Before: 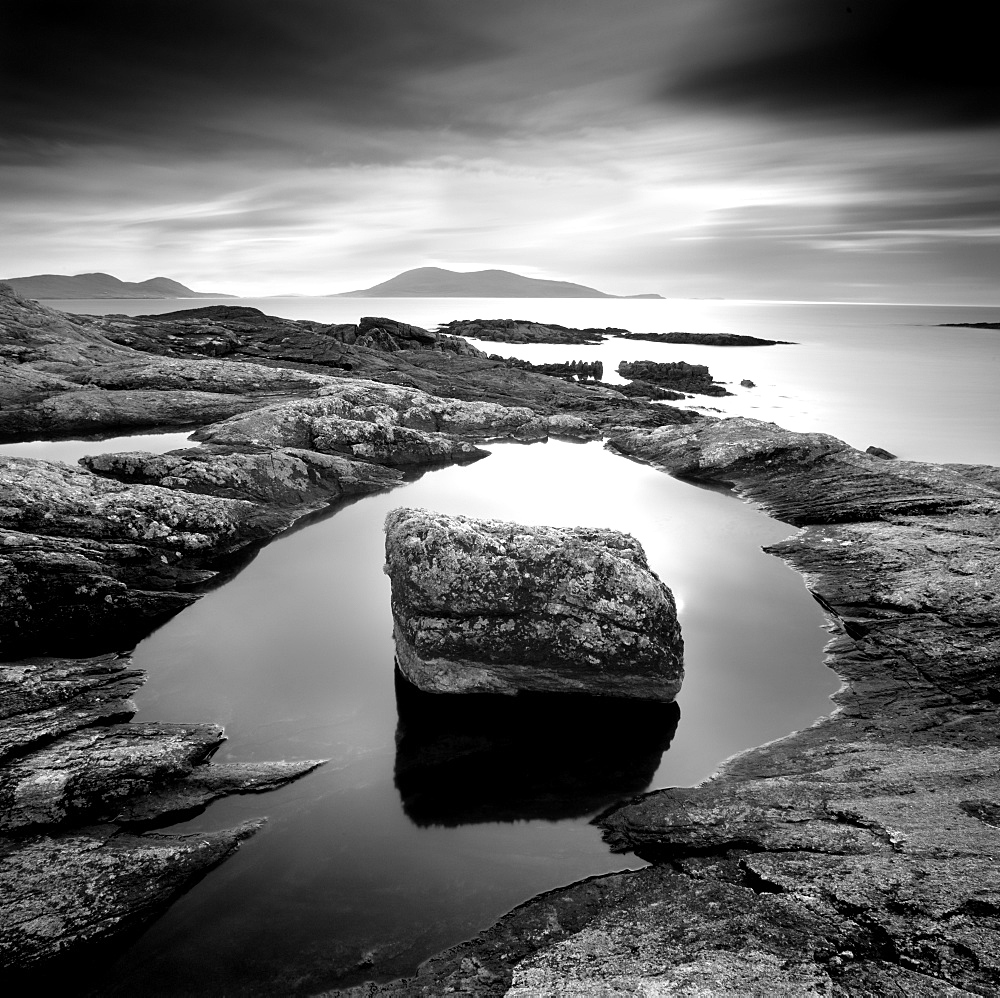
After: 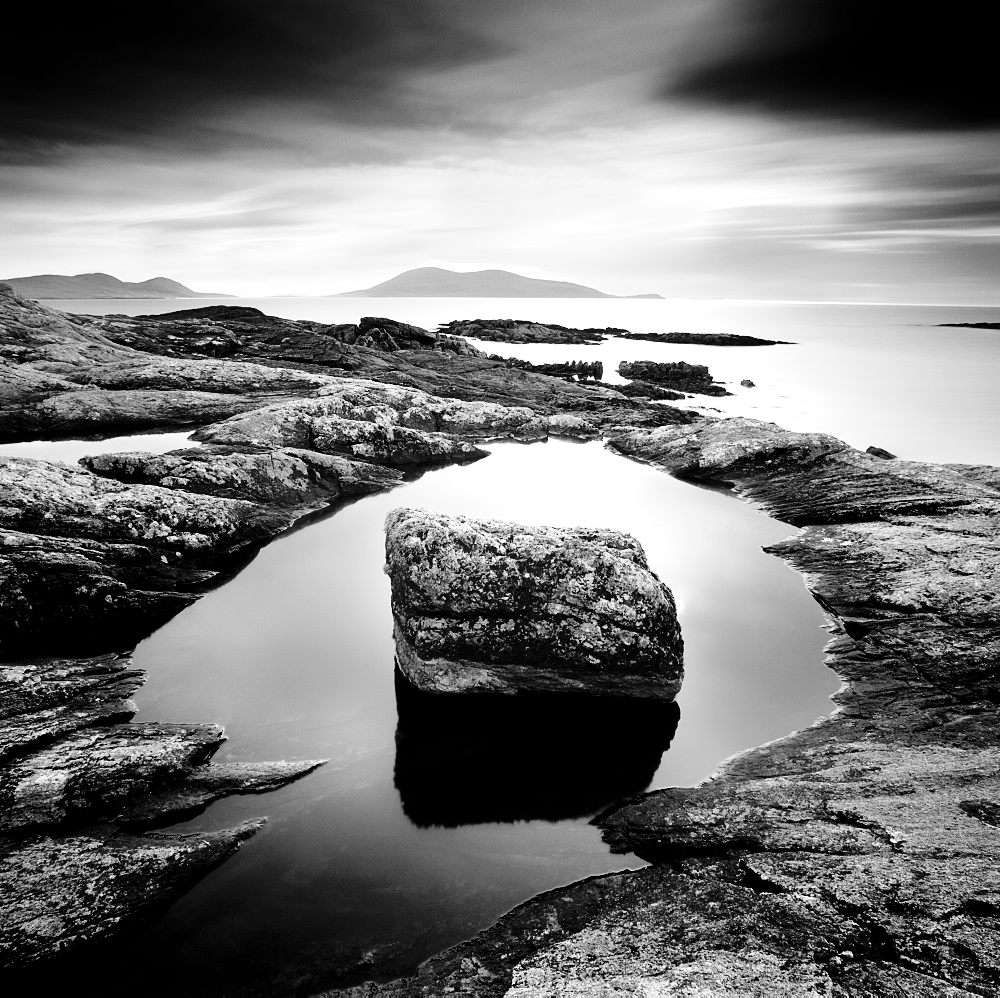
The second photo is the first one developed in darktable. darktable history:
tone equalizer: on, module defaults
base curve: curves: ch0 [(0, 0) (0.036, 0.025) (0.121, 0.166) (0.206, 0.329) (0.605, 0.79) (1, 1)], preserve colors none
